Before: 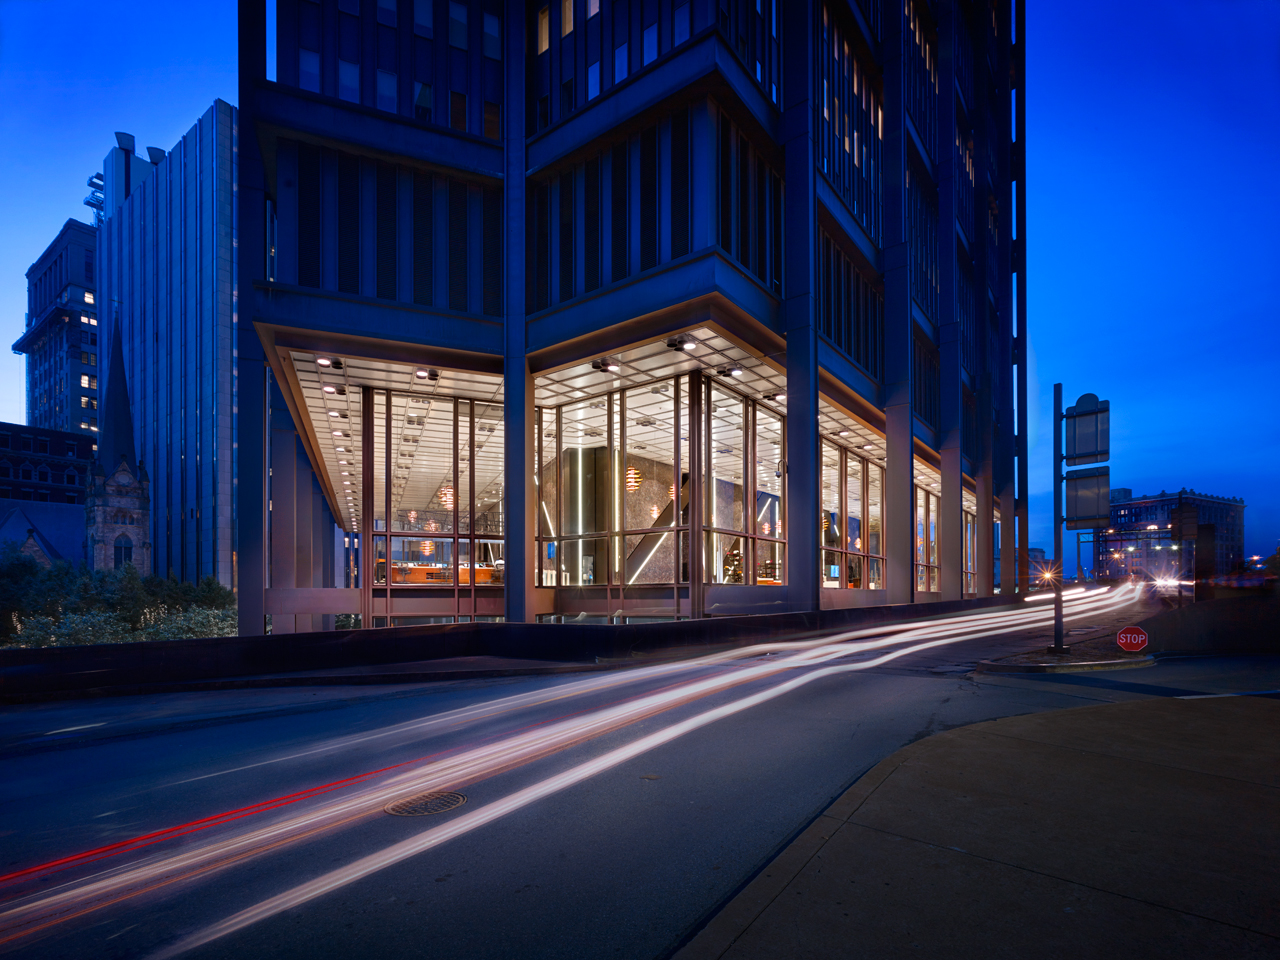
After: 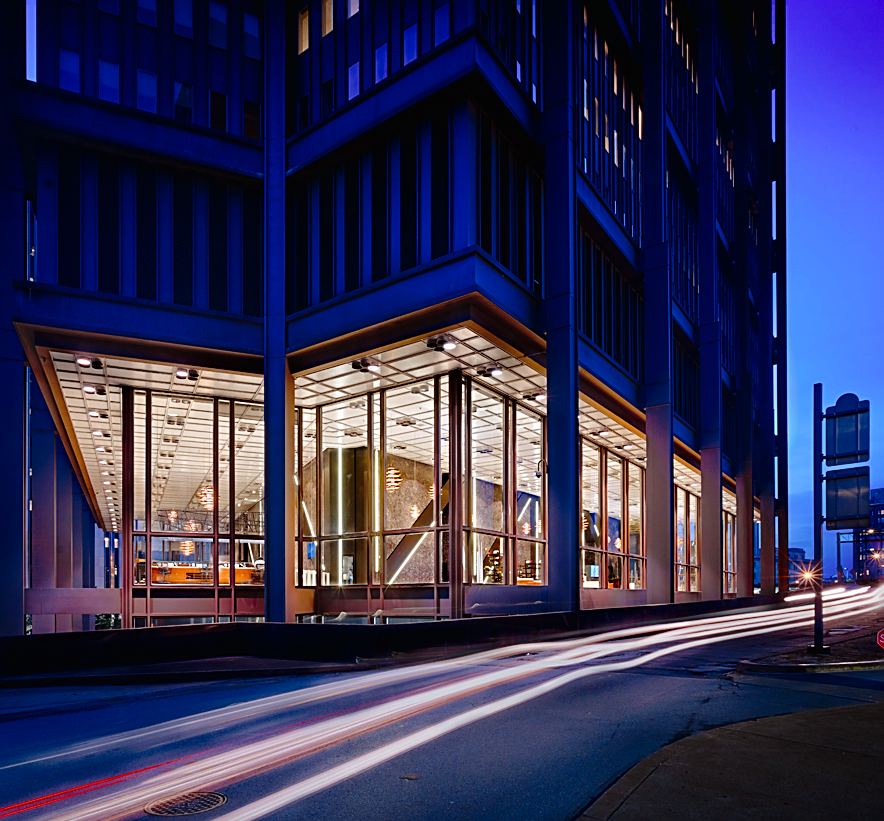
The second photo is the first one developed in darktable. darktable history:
crop: left 18.795%, right 12.119%, bottom 14.448%
haze removal: compatibility mode true, adaptive false
sharpen: on, module defaults
tone curve: curves: ch0 [(0, 0) (0.003, 0.01) (0.011, 0.01) (0.025, 0.011) (0.044, 0.019) (0.069, 0.032) (0.1, 0.054) (0.136, 0.088) (0.177, 0.138) (0.224, 0.214) (0.277, 0.297) (0.335, 0.391) (0.399, 0.469) (0.468, 0.551) (0.543, 0.622) (0.623, 0.699) (0.709, 0.775) (0.801, 0.85) (0.898, 0.929) (1, 1)], preserve colors none
